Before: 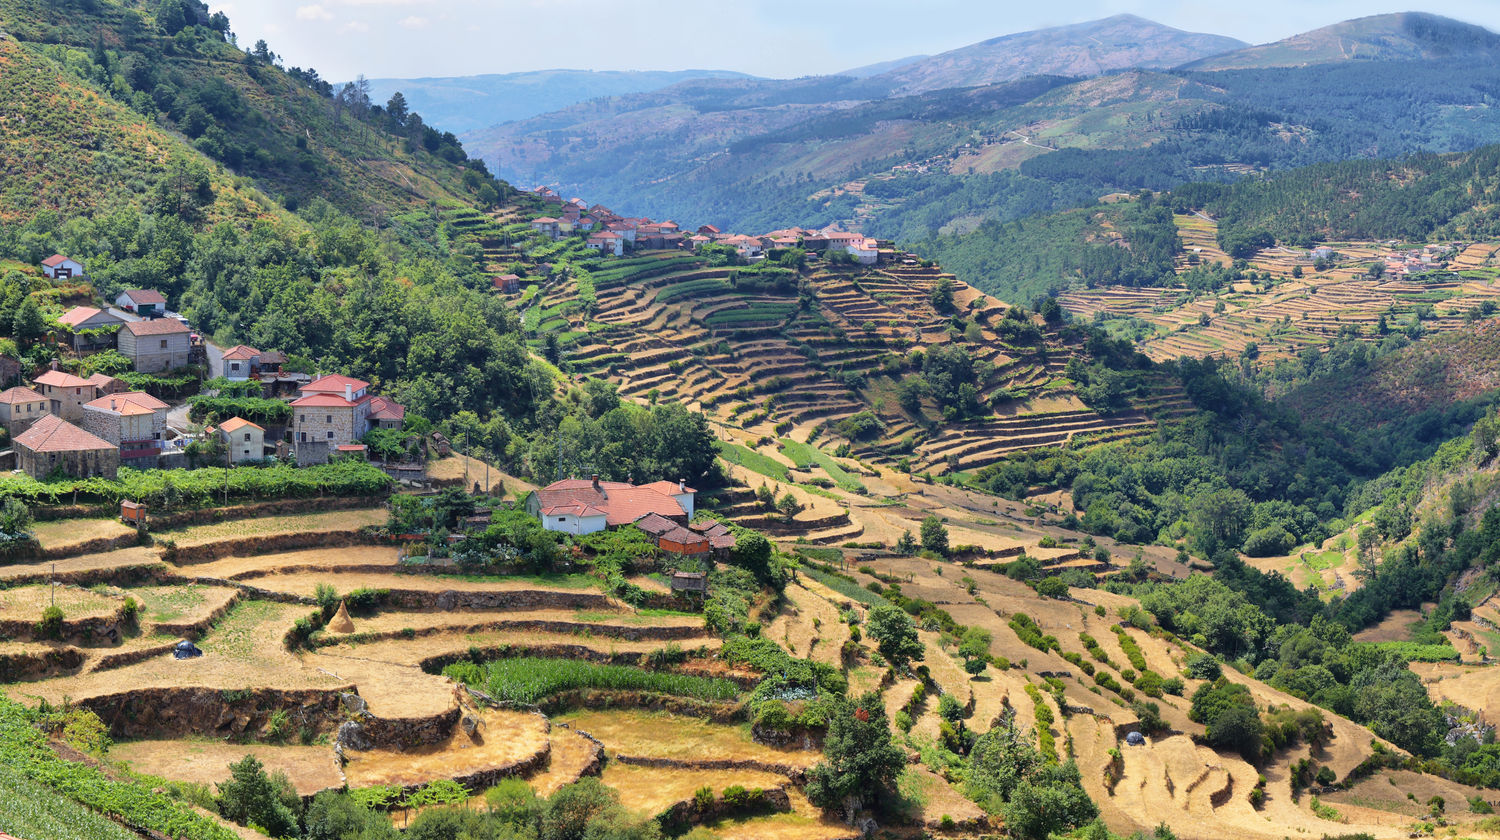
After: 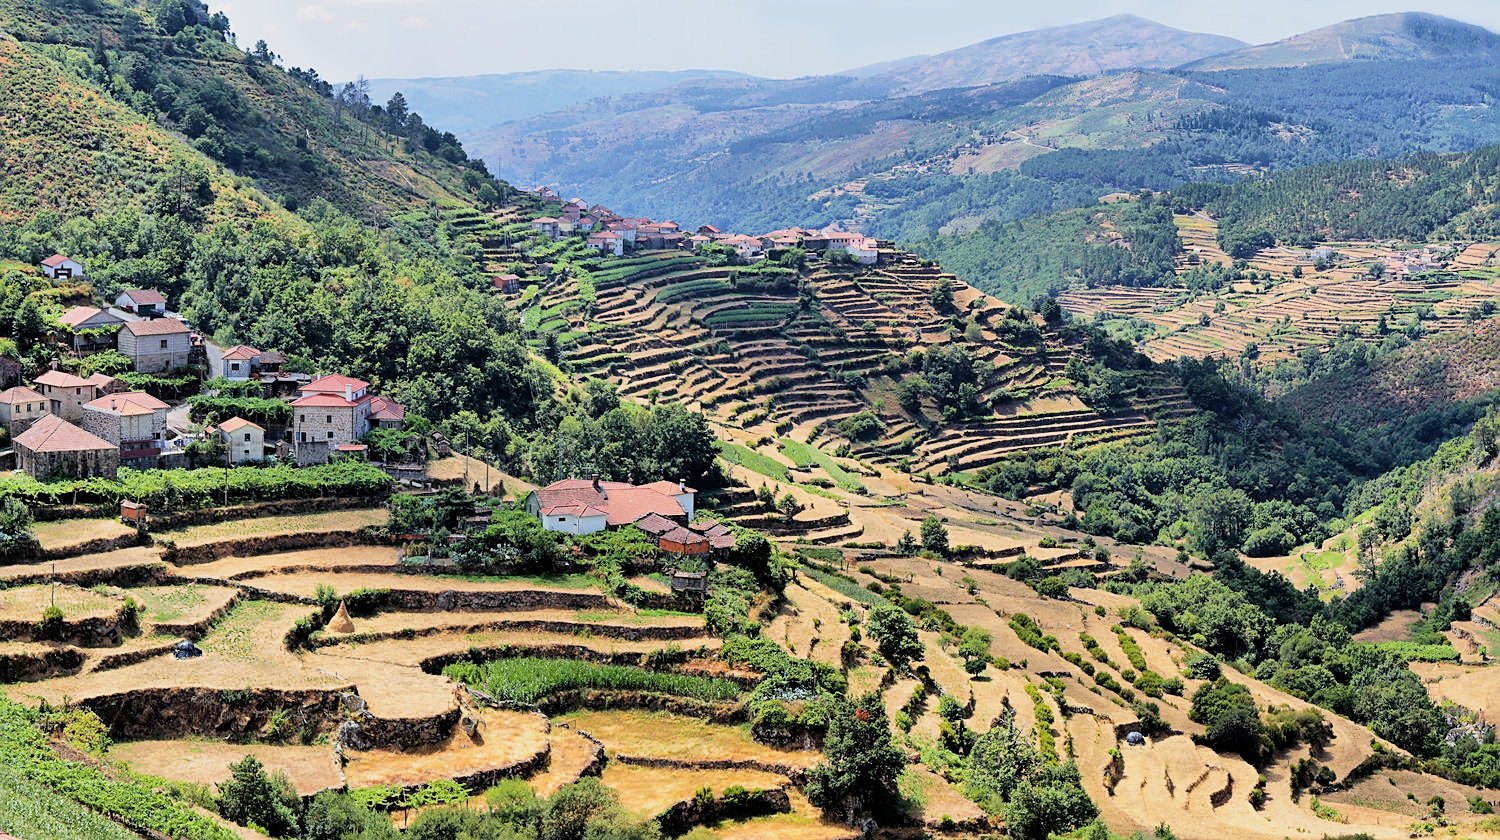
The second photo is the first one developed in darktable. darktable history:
exposure: black level correction 0, exposure 0.301 EV, compensate highlight preservation false
sharpen: on, module defaults
filmic rgb: black relative exposure -5.04 EV, white relative exposure 3.97 EV, hardness 2.89, contrast 1.298, highlights saturation mix -11.05%
